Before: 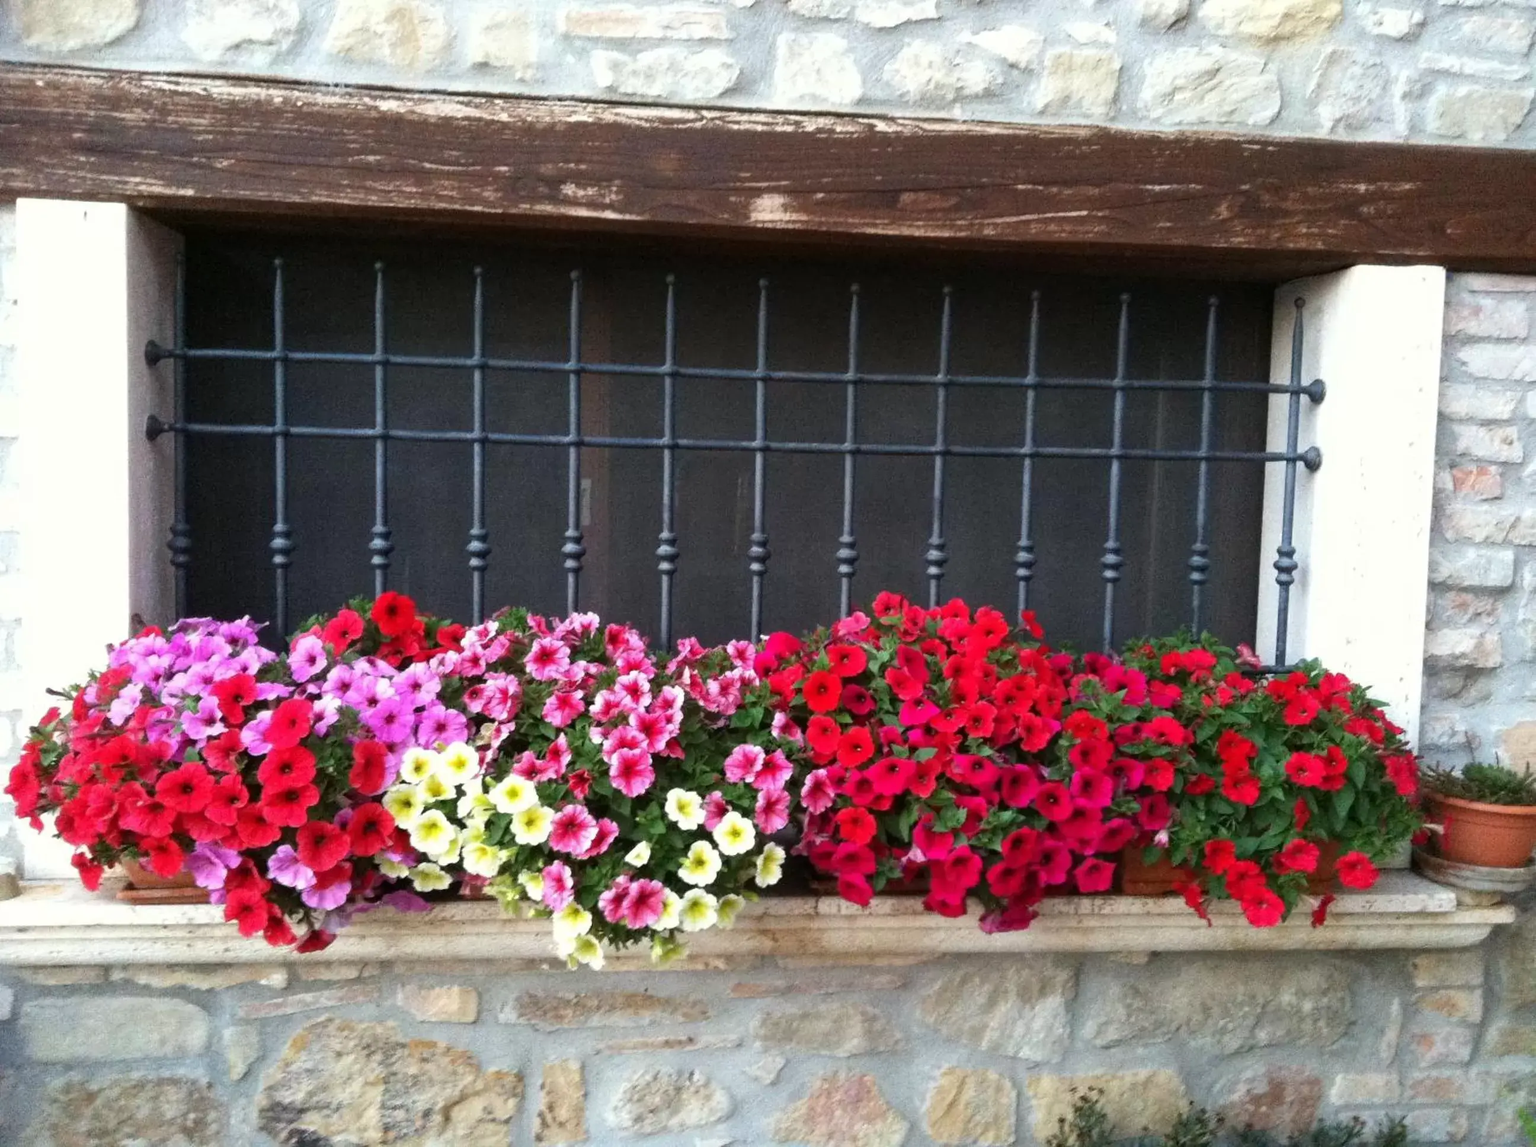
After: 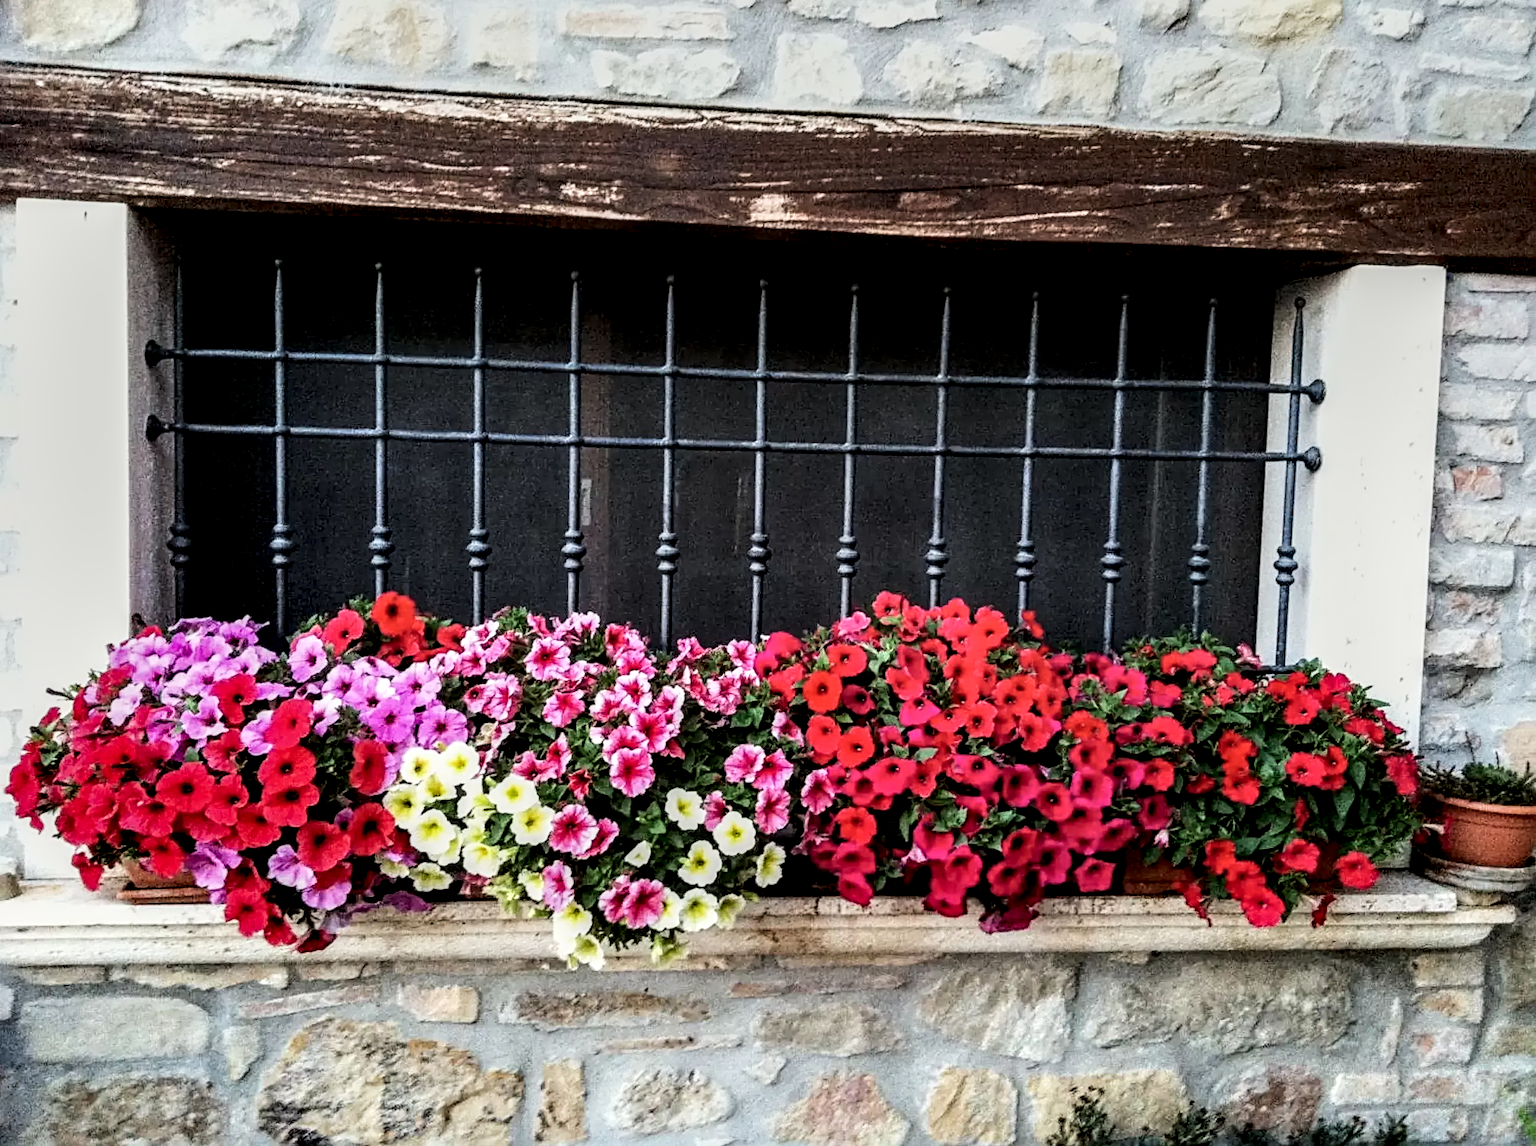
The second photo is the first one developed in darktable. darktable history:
sharpen: radius 4
local contrast: highlights 19%, detail 186%
filmic rgb: black relative exposure -7.5 EV, white relative exposure 5 EV, hardness 3.31, contrast 1.3, contrast in shadows safe
